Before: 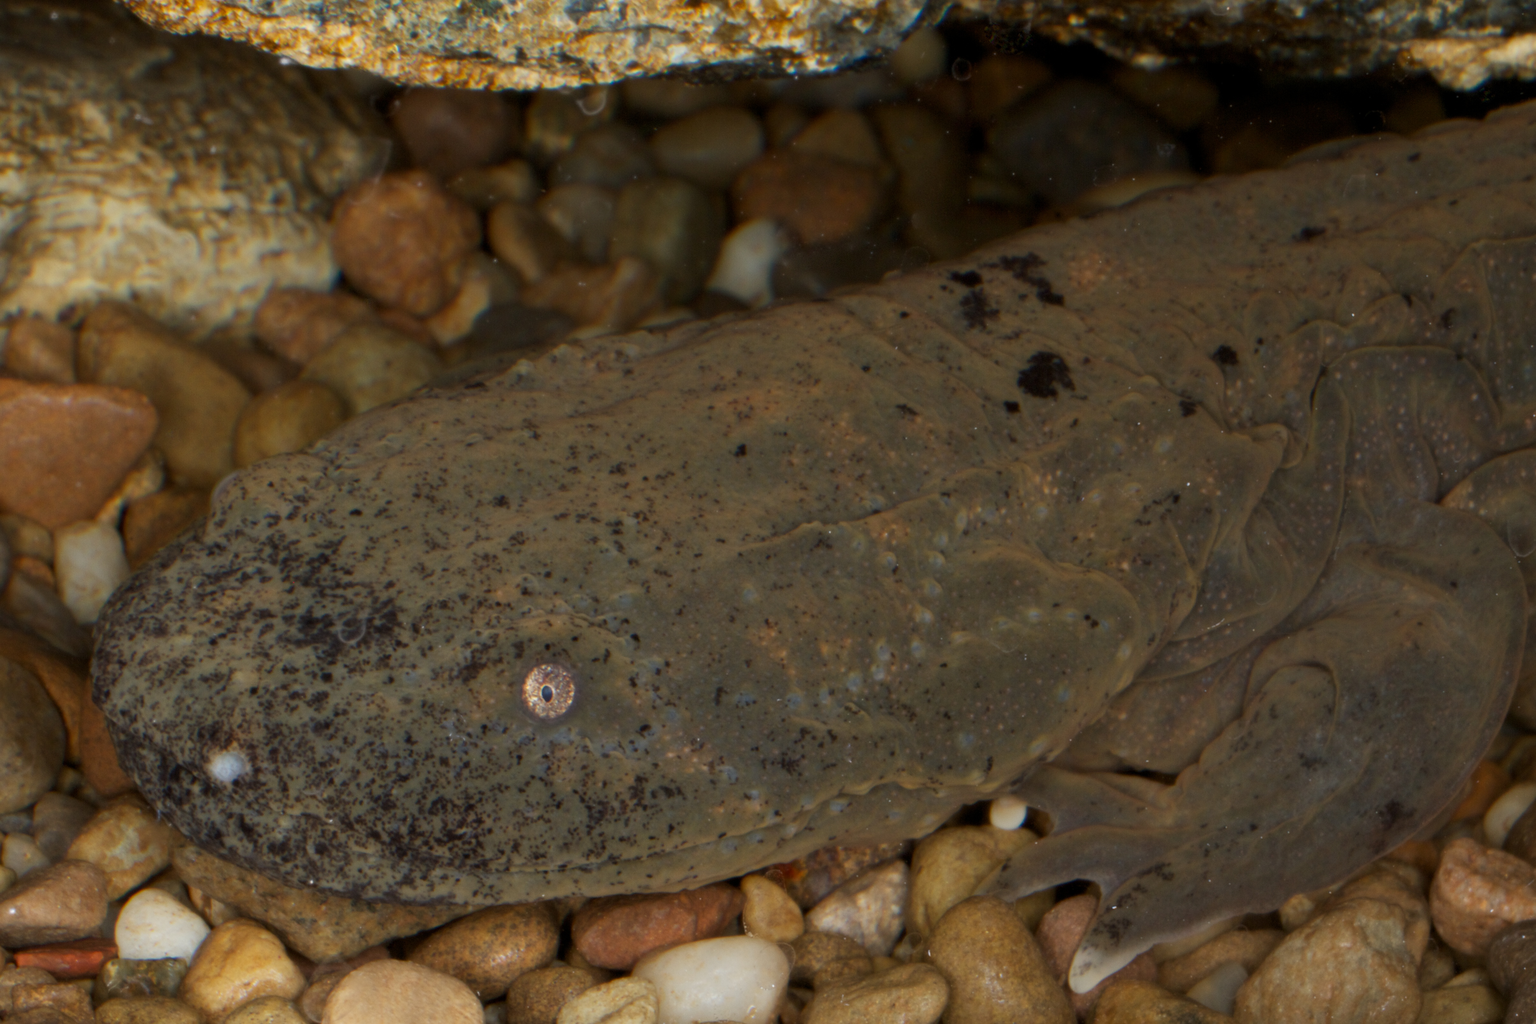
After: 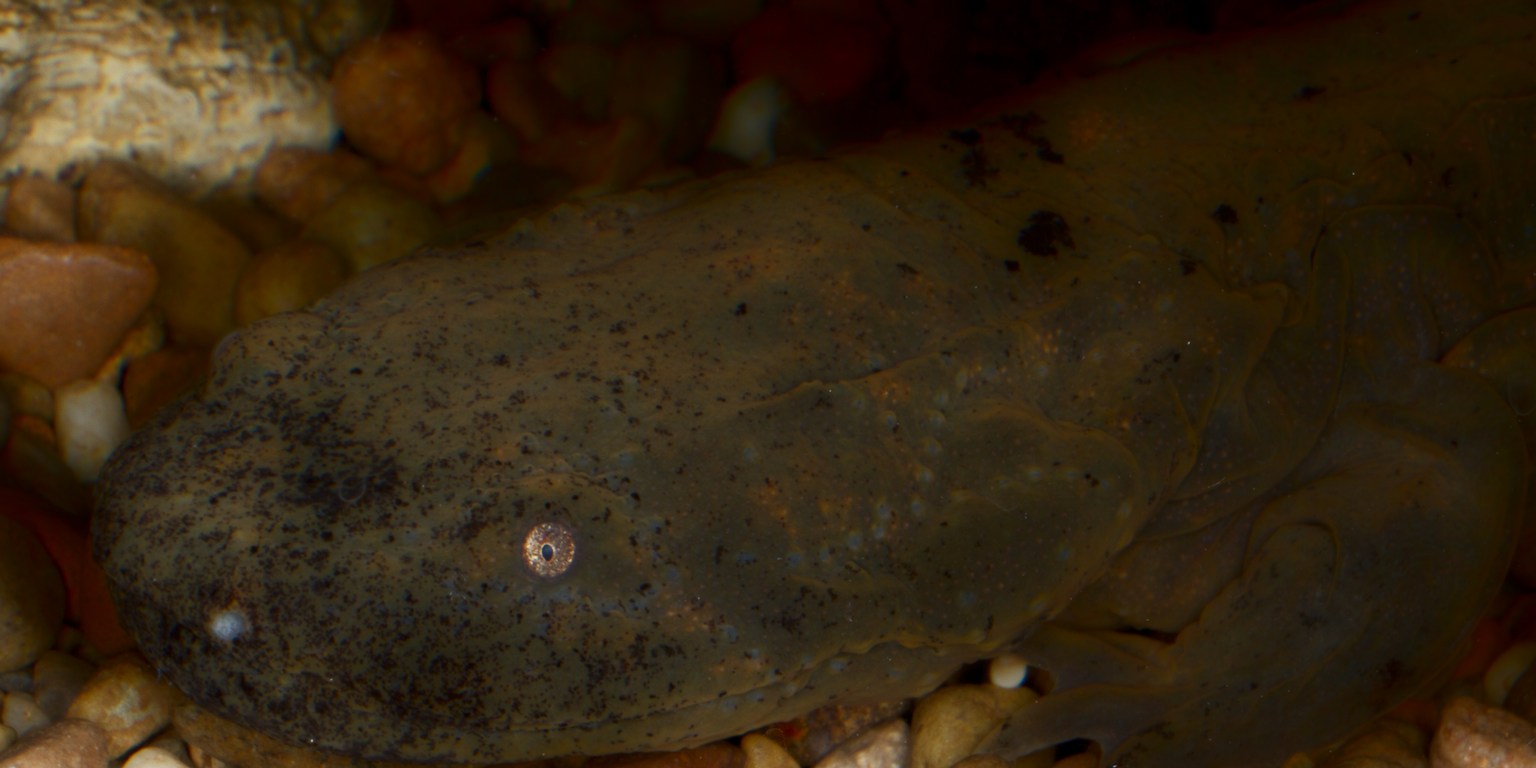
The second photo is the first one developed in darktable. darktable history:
contrast brightness saturation: contrast 0.05
shadows and highlights: shadows -88.03, highlights -35.45, shadows color adjustment 99.15%, highlights color adjustment 0%, soften with gaussian
crop: top 13.819%, bottom 11.169%
